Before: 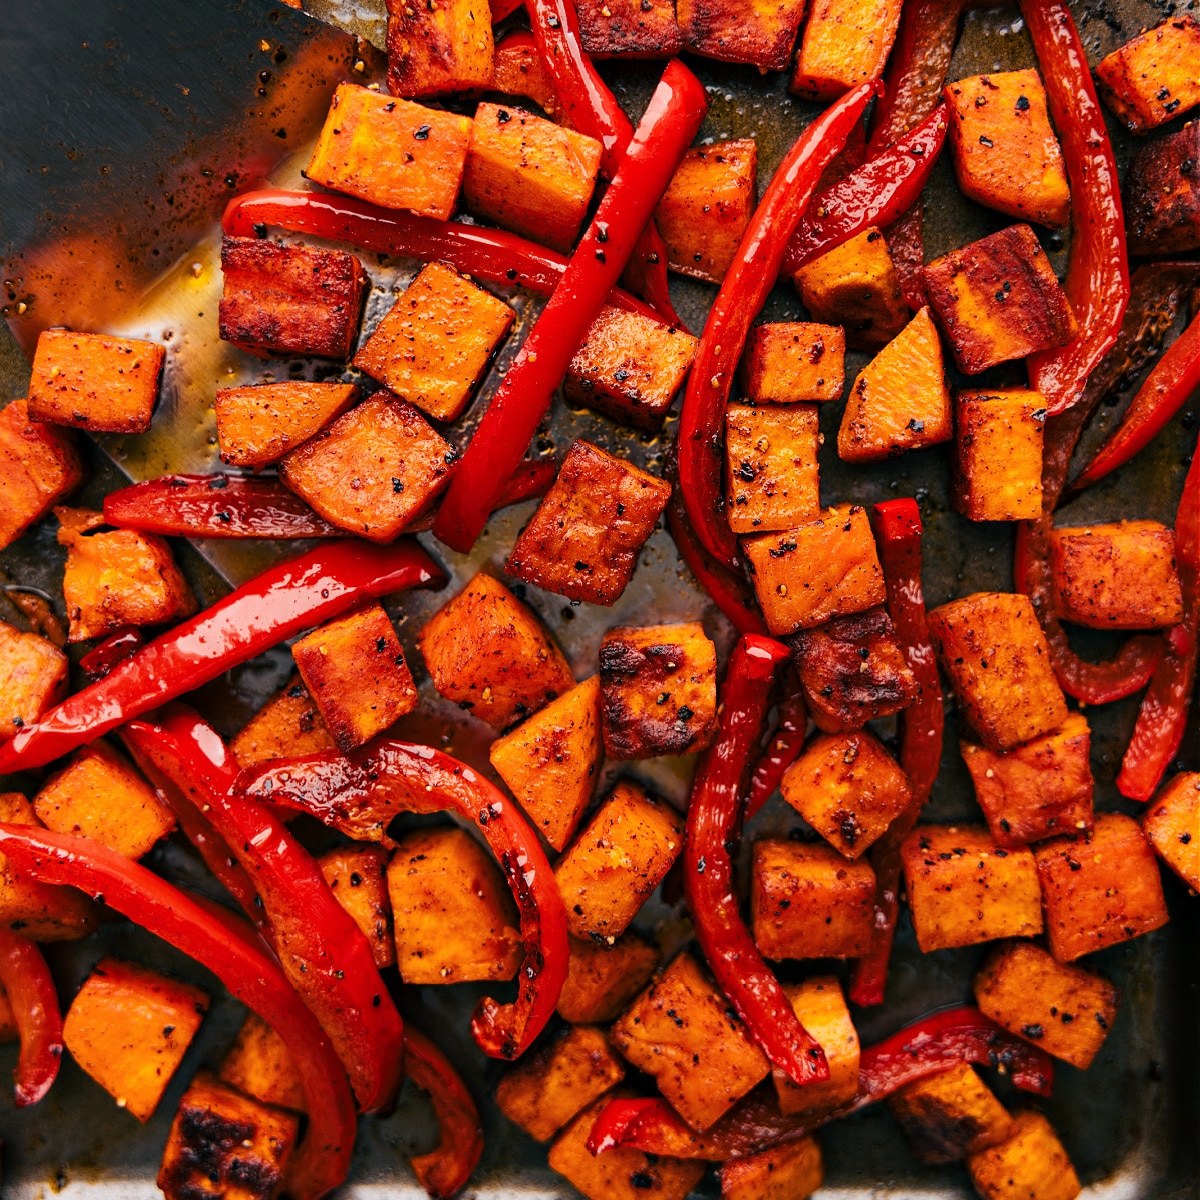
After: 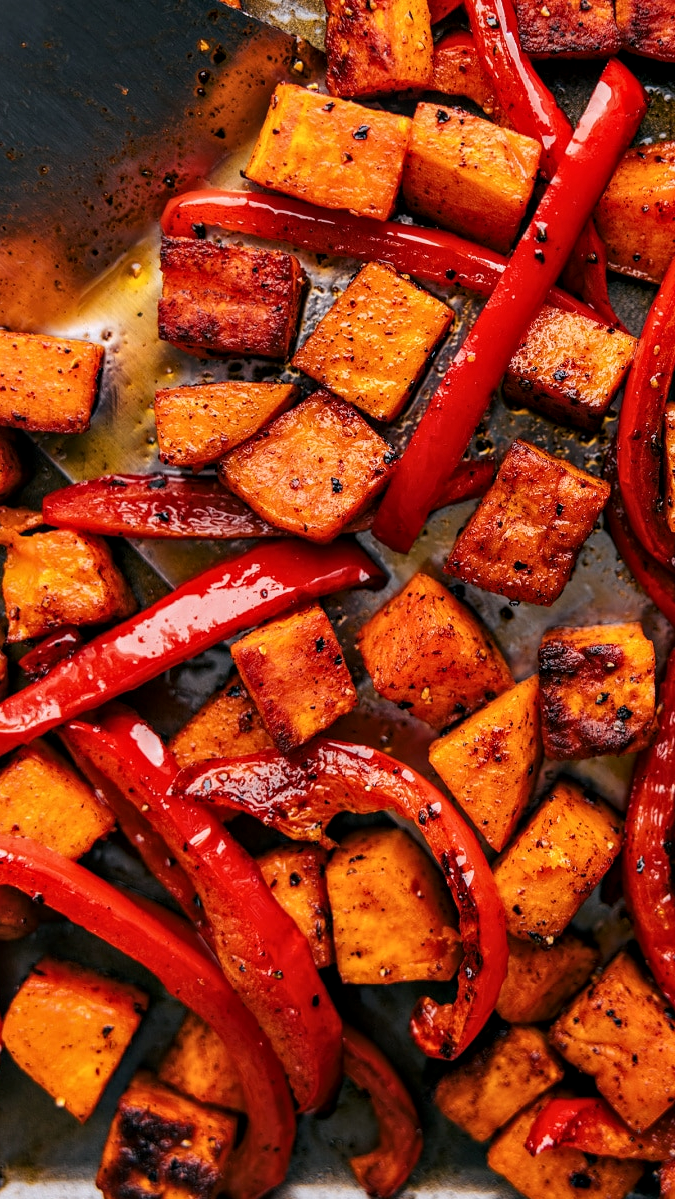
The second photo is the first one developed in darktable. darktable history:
local contrast: on, module defaults
crop: left 5.114%, right 38.589%
white balance: red 0.983, blue 1.036
exposure: compensate highlight preservation false
